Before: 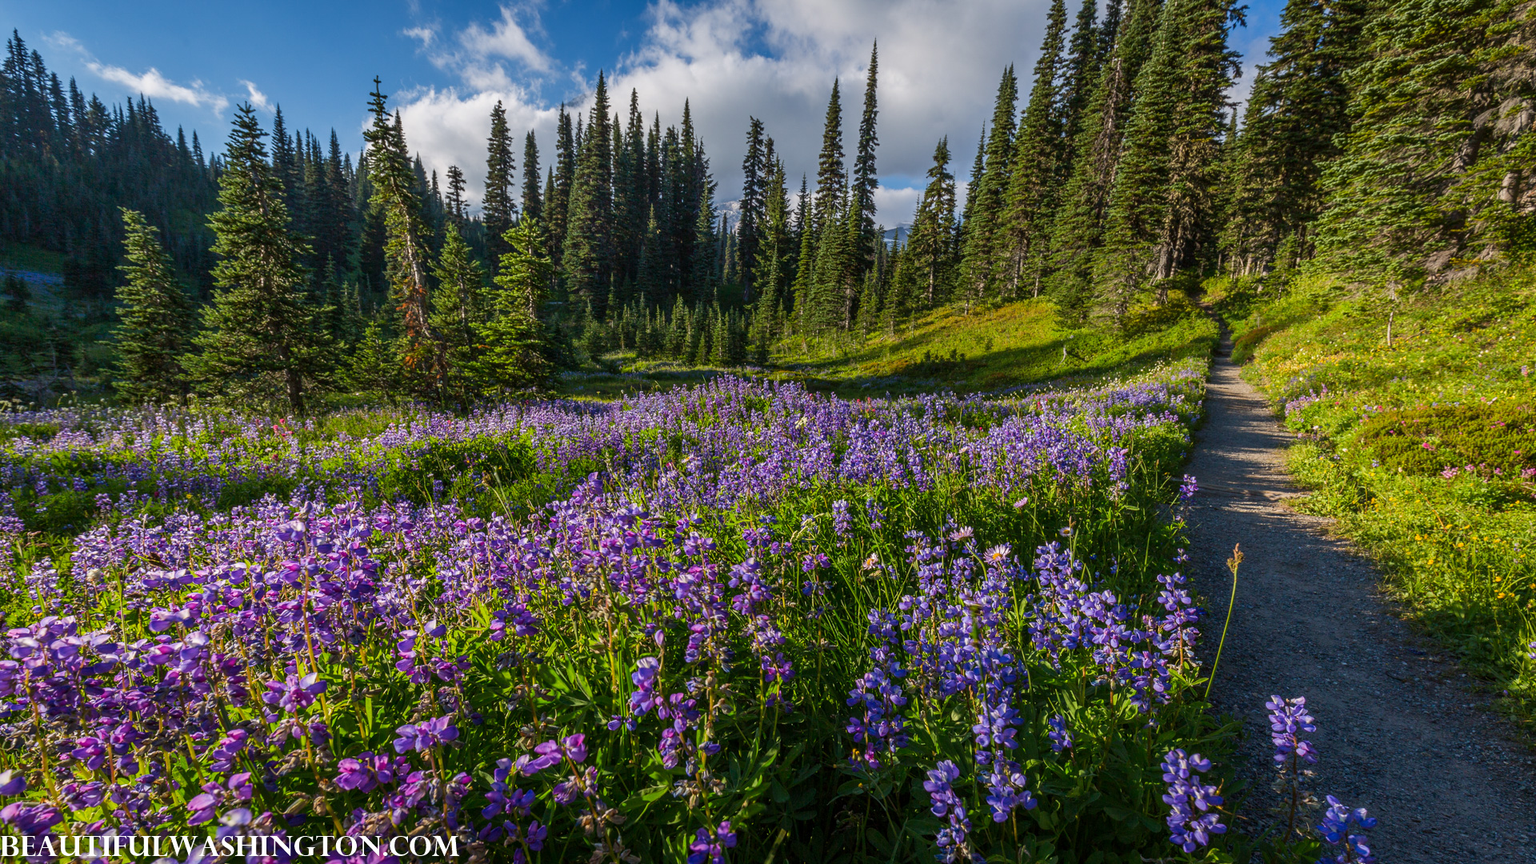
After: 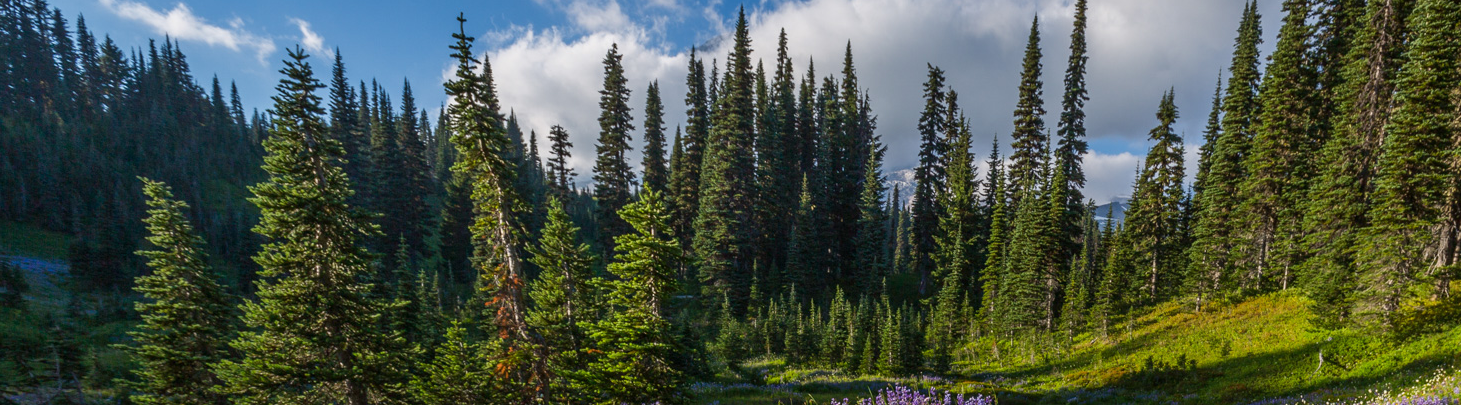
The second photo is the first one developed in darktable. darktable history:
crop: left 0.524%, top 7.628%, right 23.331%, bottom 54.846%
